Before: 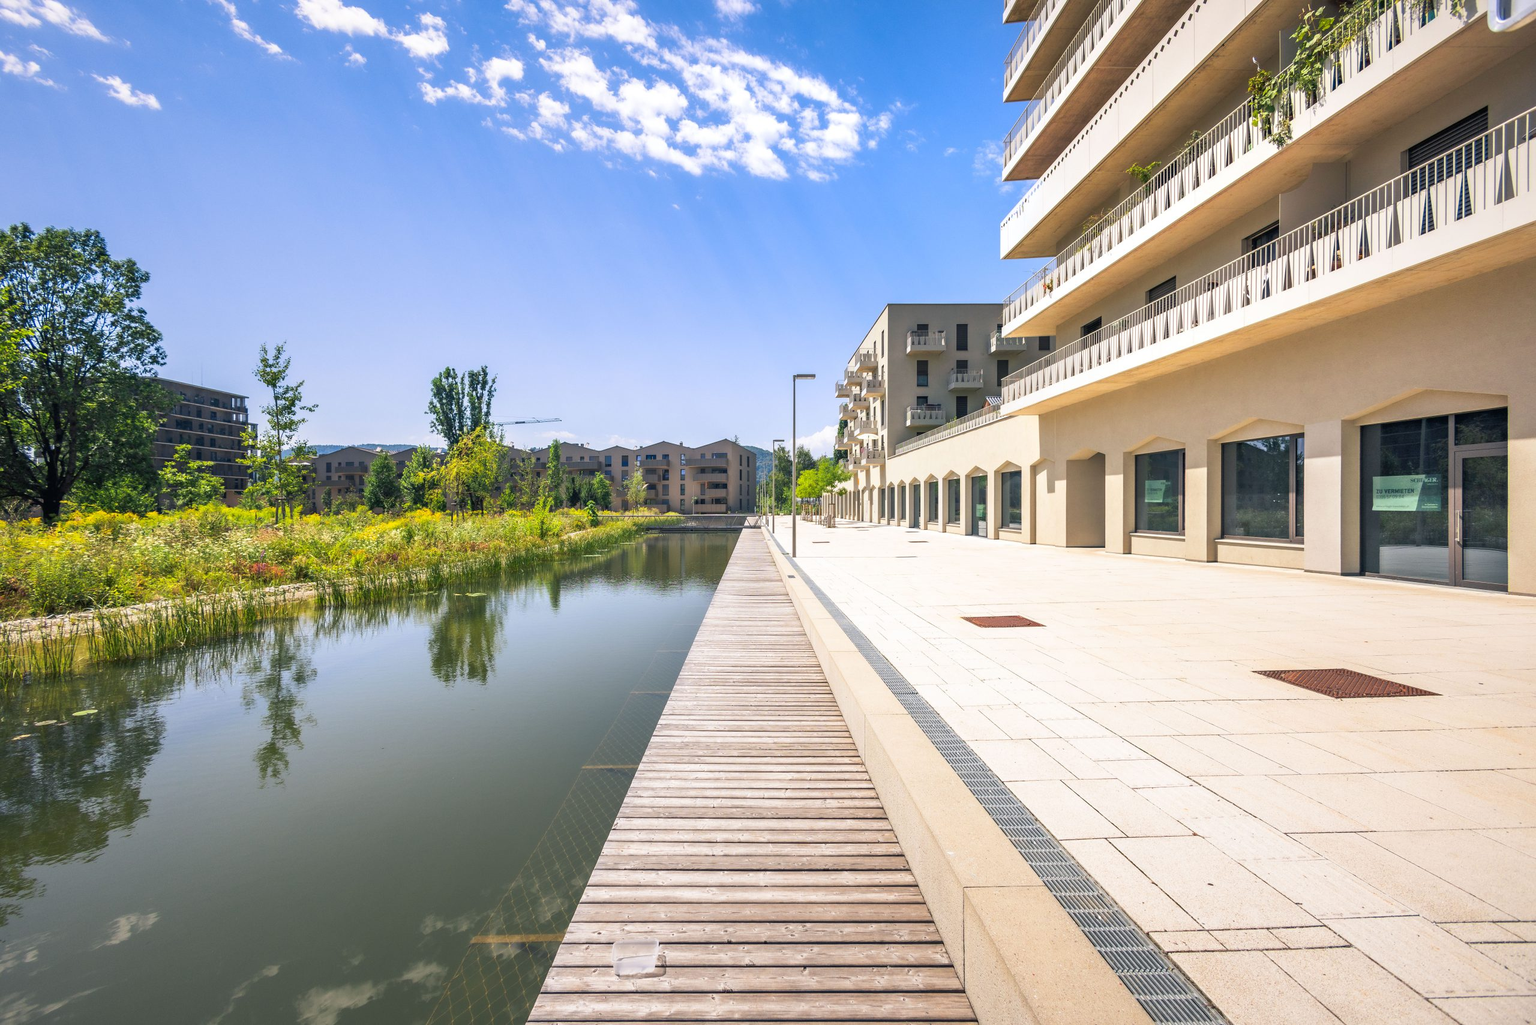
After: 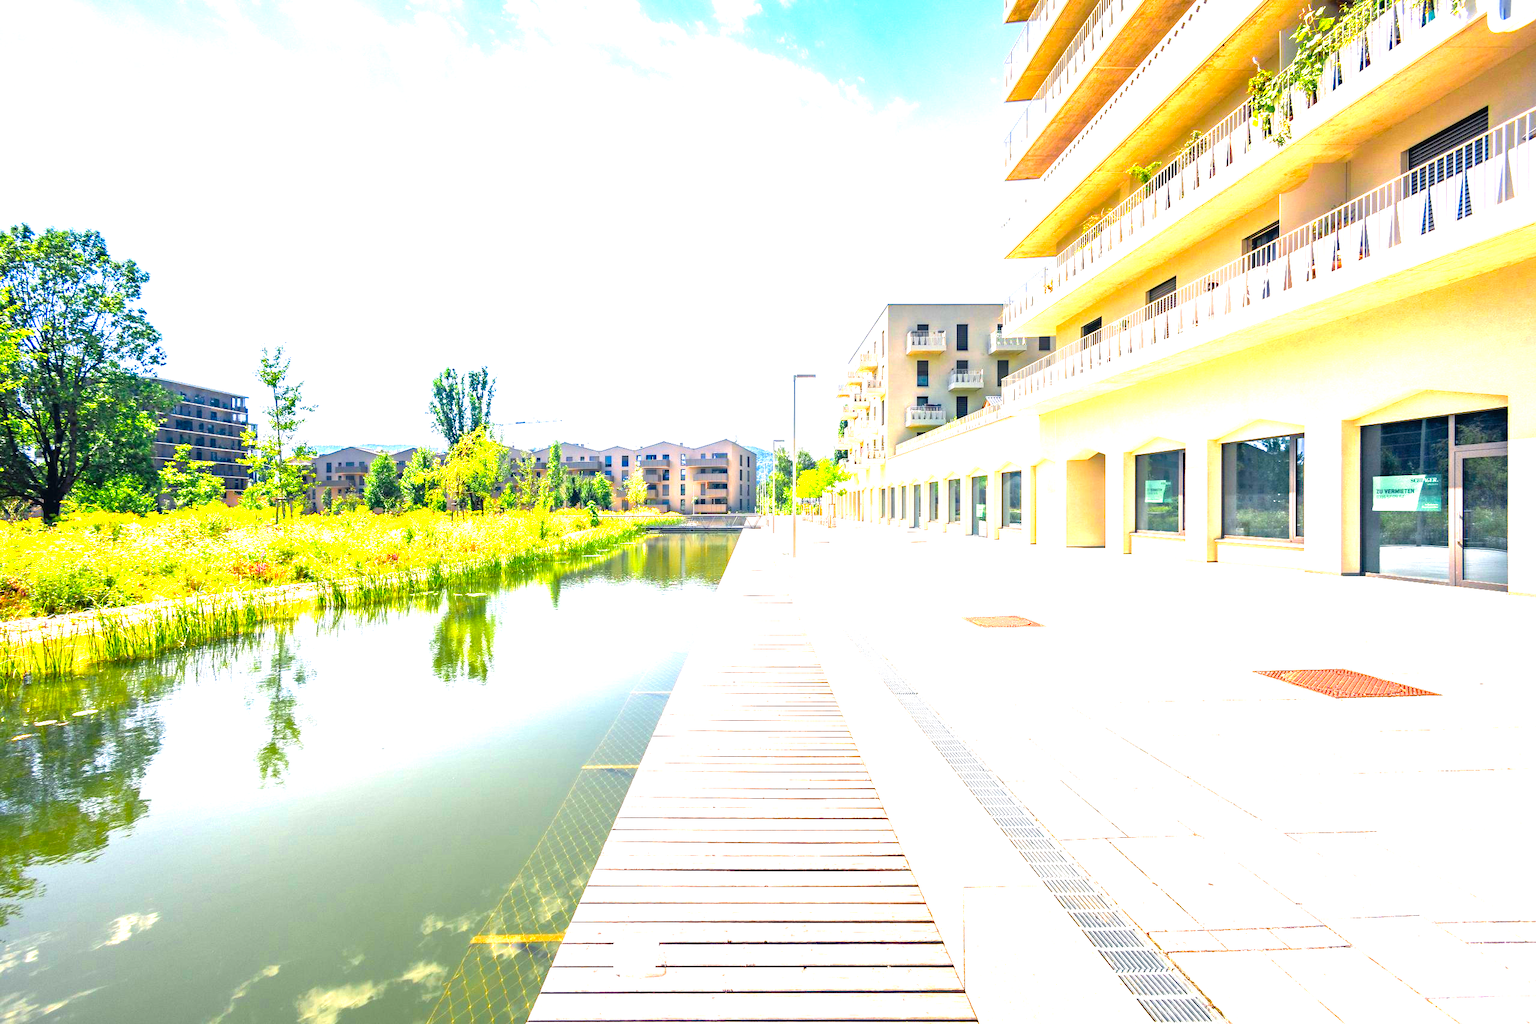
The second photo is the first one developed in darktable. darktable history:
color zones: curves: ch0 [(0.224, 0.526) (0.75, 0.5)]; ch1 [(0.055, 0.526) (0.224, 0.761) (0.377, 0.526) (0.75, 0.5)]
levels: levels [0, 0.281, 0.562]
velvia: strength 32%, mid-tones bias 0.2
